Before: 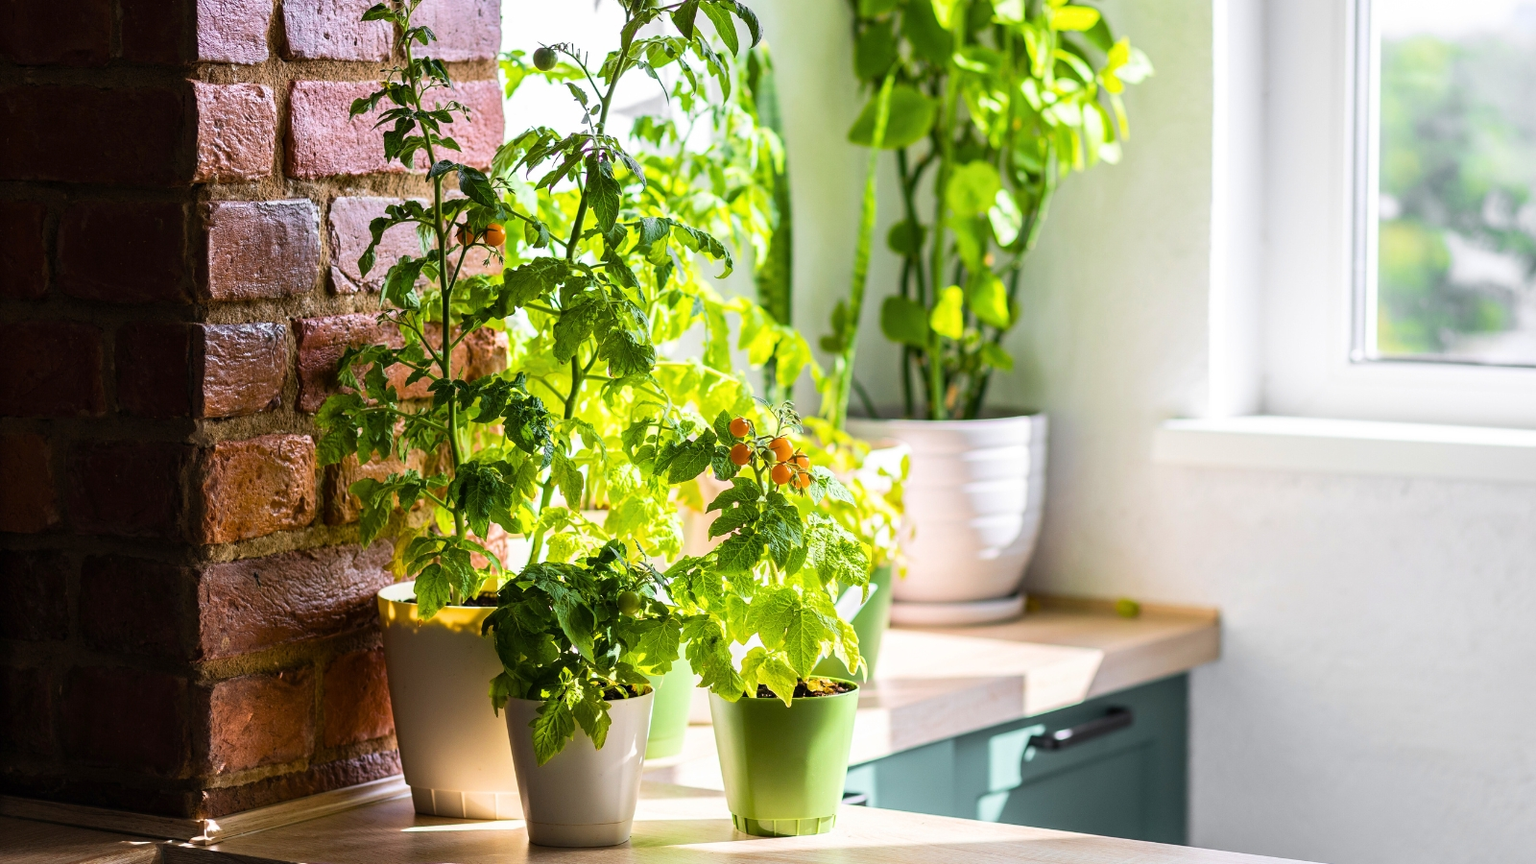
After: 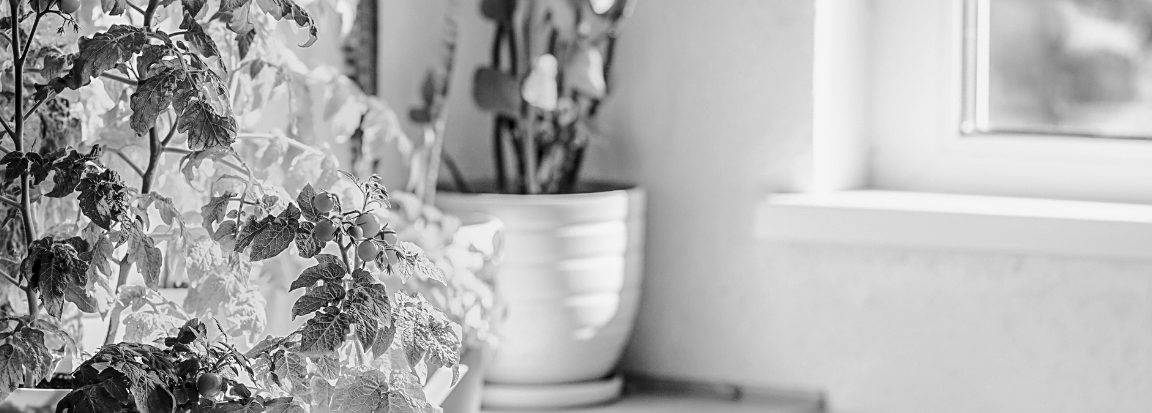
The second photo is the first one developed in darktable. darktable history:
monochrome: a 14.95, b -89.96
exposure: black level correction -0.001, exposure 0.08 EV, compensate highlight preservation false
crop and rotate: left 27.938%, top 27.046%, bottom 27.046%
tone curve: curves: ch0 [(0, 0) (0.058, 0.022) (0.265, 0.208) (0.41, 0.417) (0.485, 0.524) (0.638, 0.673) (0.845, 0.828) (0.994, 0.964)]; ch1 [(0, 0) (0.136, 0.146) (0.317, 0.34) (0.382, 0.408) (0.469, 0.482) (0.498, 0.497) (0.557, 0.573) (0.644, 0.643) (0.725, 0.765) (1, 1)]; ch2 [(0, 0) (0.352, 0.403) (0.45, 0.469) (0.502, 0.504) (0.54, 0.524) (0.592, 0.566) (0.638, 0.599) (1, 1)], color space Lab, independent channels, preserve colors none
sharpen: on, module defaults
local contrast: on, module defaults
